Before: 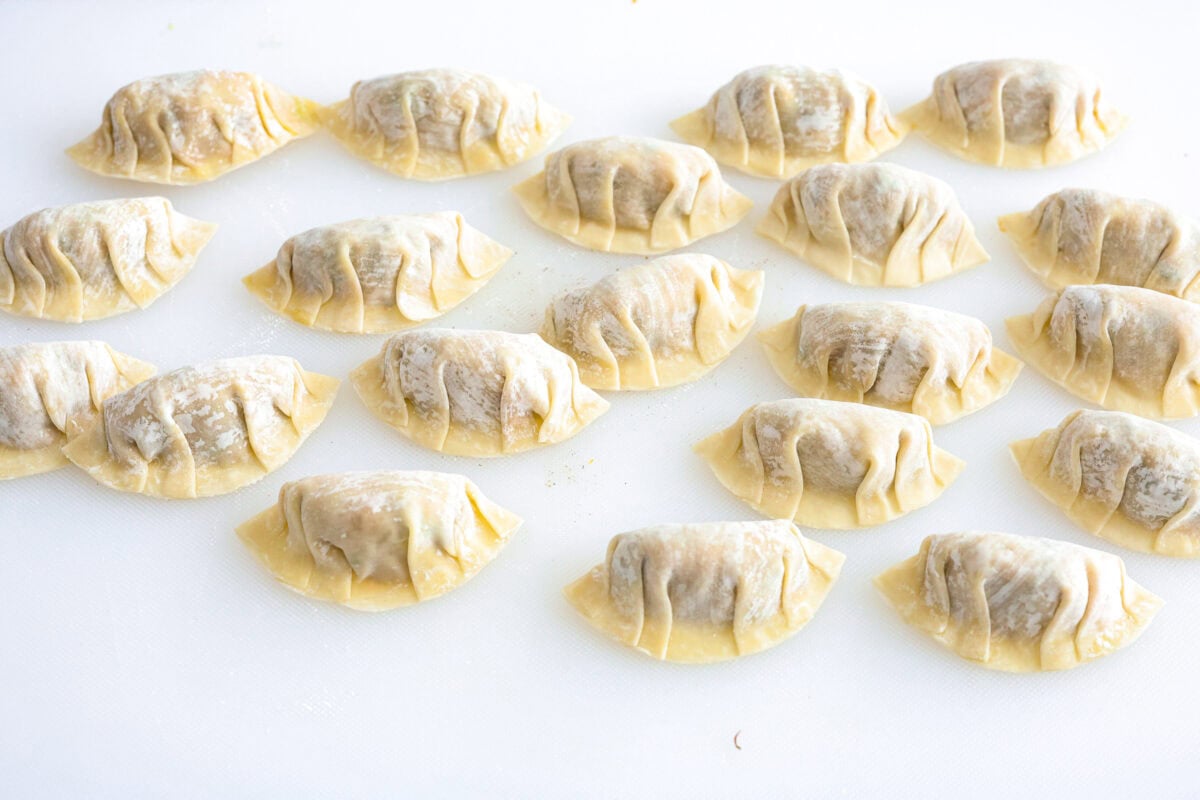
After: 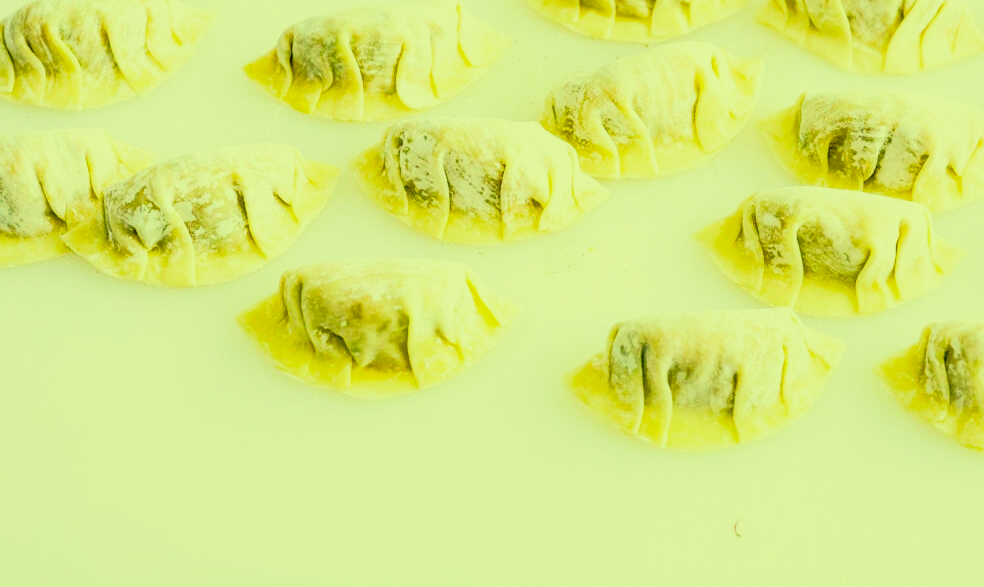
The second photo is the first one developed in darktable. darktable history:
shadows and highlights: on, module defaults
color balance rgb: shadows lift › luminance -9.41%, highlights gain › luminance 17.6%, global offset › luminance -1.45%, perceptual saturation grading › highlights -17.77%, perceptual saturation grading › mid-tones 33.1%, perceptual saturation grading › shadows 50.52%, global vibrance 24.22%
local contrast: on, module defaults
crop: top 26.531%, right 17.959%
white balance: red 1.029, blue 0.92
tone curve: curves: ch0 [(0, 0) (0.003, 0.001) (0.011, 0.004) (0.025, 0.009) (0.044, 0.016) (0.069, 0.025) (0.1, 0.036) (0.136, 0.059) (0.177, 0.103) (0.224, 0.175) (0.277, 0.274) (0.335, 0.395) (0.399, 0.52) (0.468, 0.635) (0.543, 0.733) (0.623, 0.817) (0.709, 0.888) (0.801, 0.93) (0.898, 0.964) (1, 1)], color space Lab, independent channels, preserve colors none
color correction: highlights a* -15.58, highlights b* 40, shadows a* -40, shadows b* -26.18
sigmoid: skew -0.2, preserve hue 0%, red attenuation 0.1, red rotation 0.035, green attenuation 0.1, green rotation -0.017, blue attenuation 0.15, blue rotation -0.052, base primaries Rec2020
